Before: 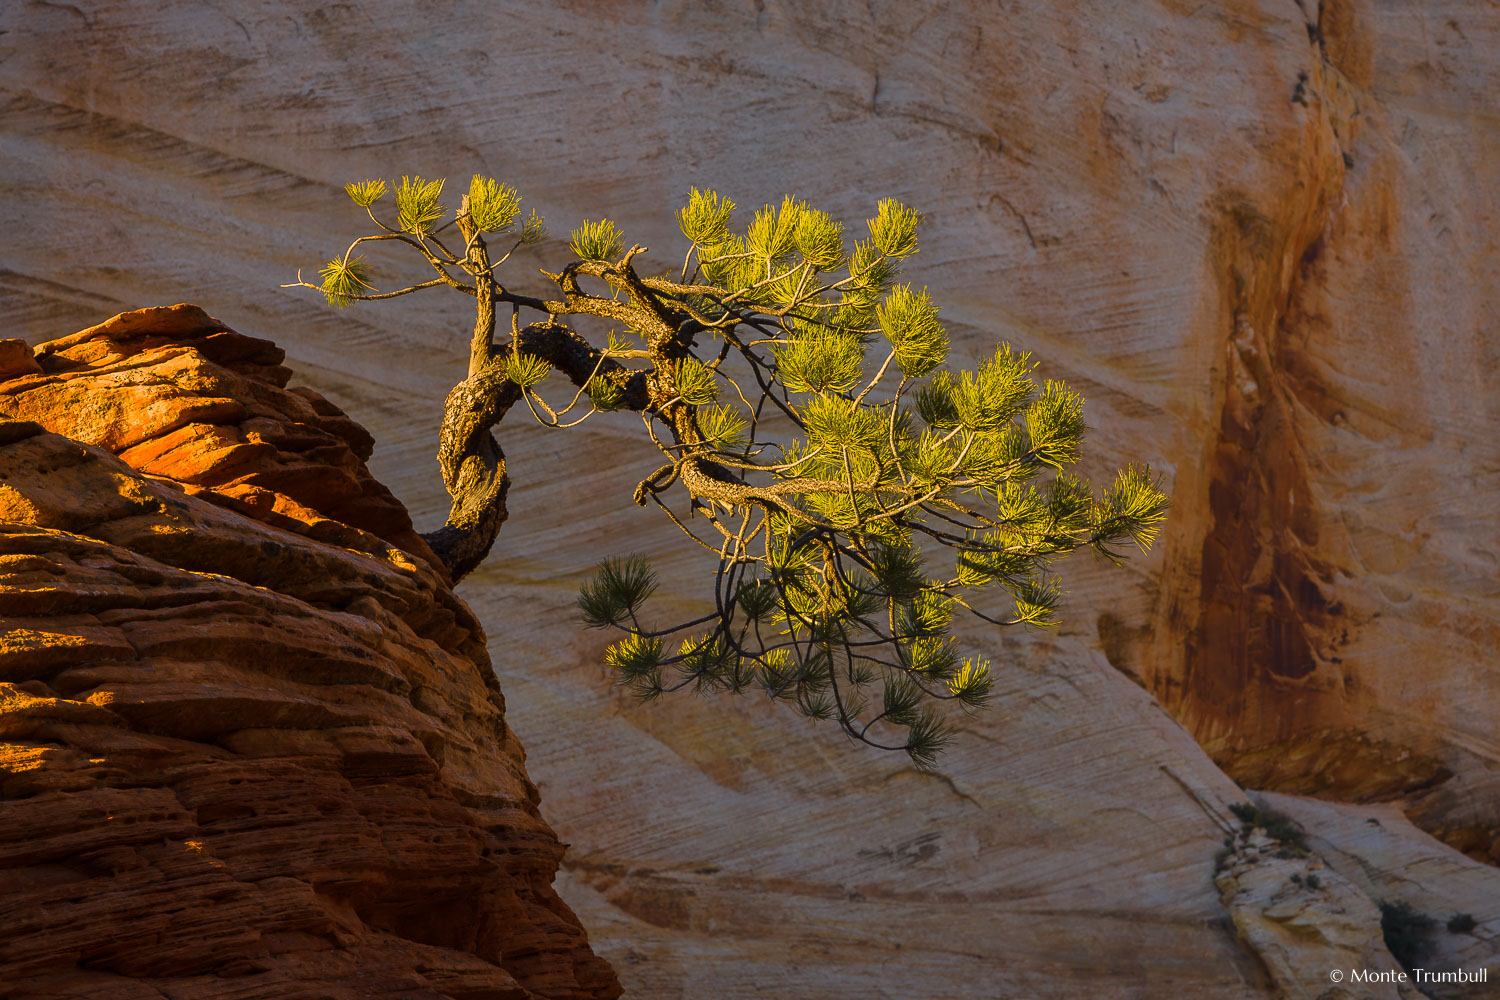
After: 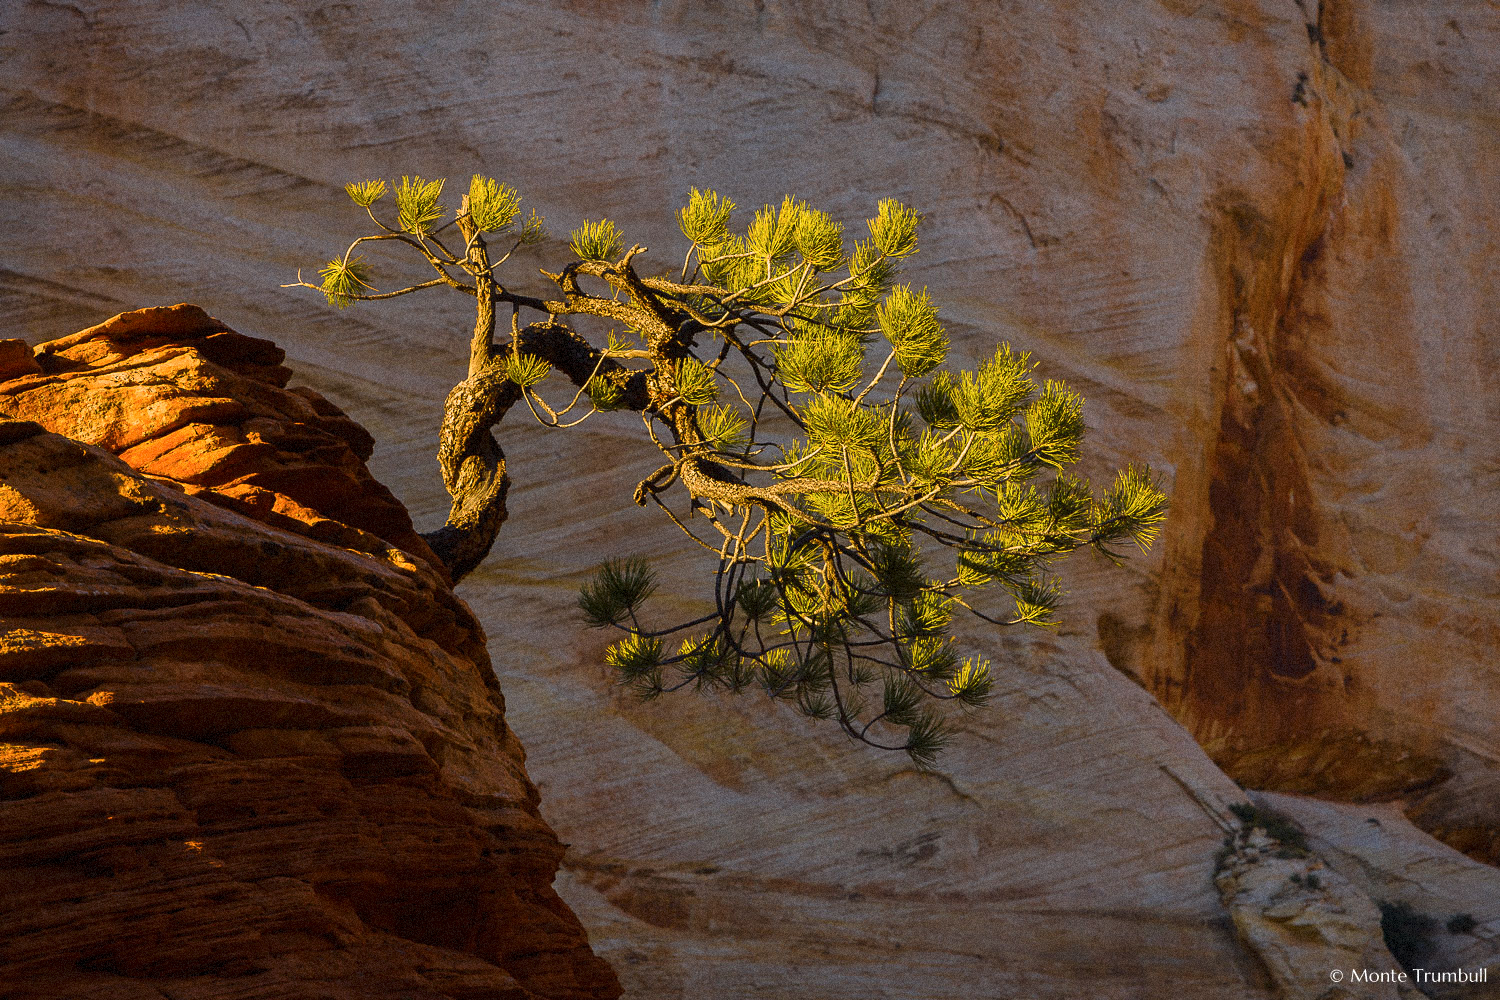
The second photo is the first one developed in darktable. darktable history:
contrast brightness saturation: contrast 0.14
grain: strength 35%, mid-tones bias 0%
